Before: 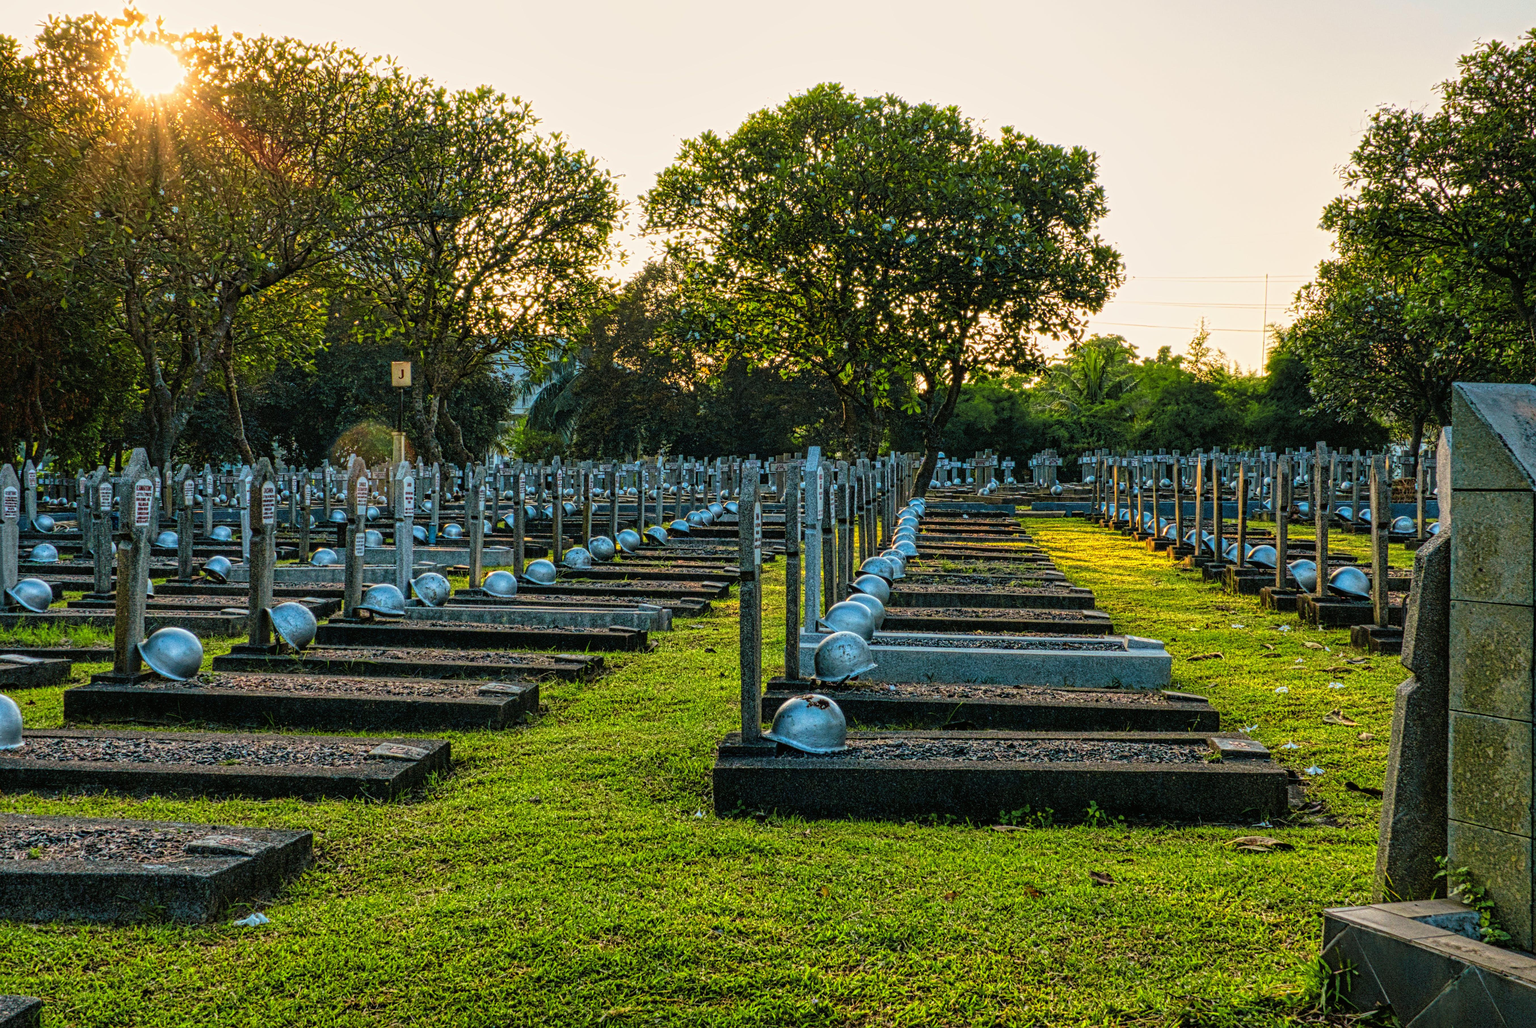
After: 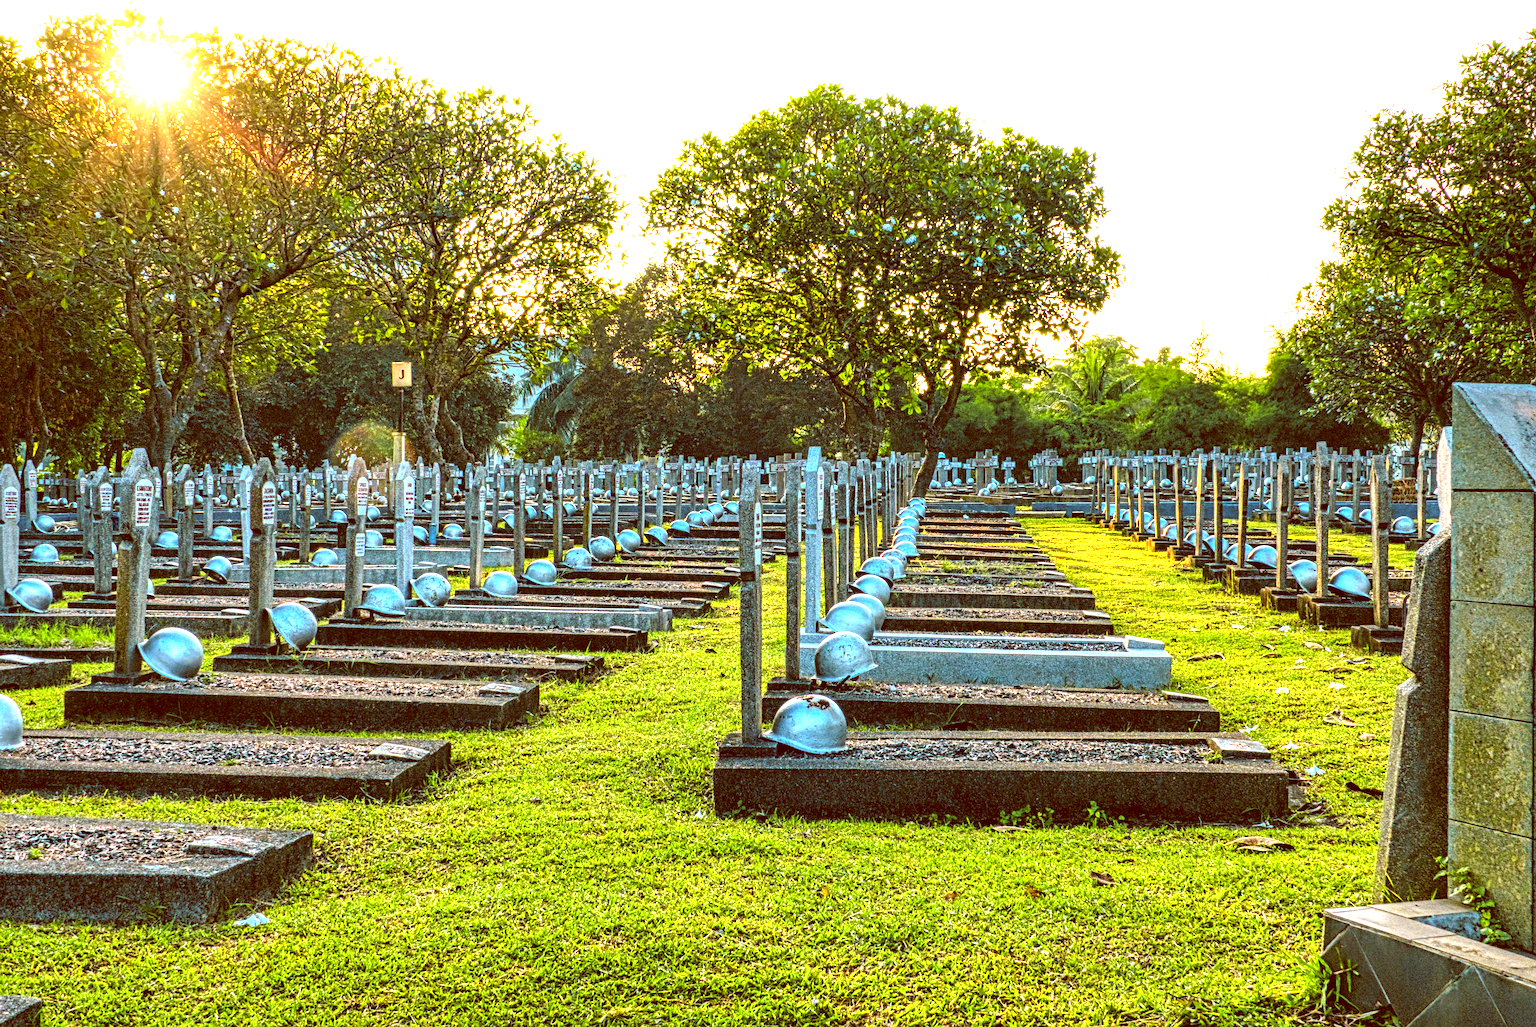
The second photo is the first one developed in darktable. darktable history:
color balance: lift [1, 1.011, 0.999, 0.989], gamma [1.109, 1.045, 1.039, 0.955], gain [0.917, 0.936, 0.952, 1.064], contrast 2.32%, contrast fulcrum 19%, output saturation 101%
exposure: black level correction 0, exposure 1.5 EV, compensate highlight preservation false
